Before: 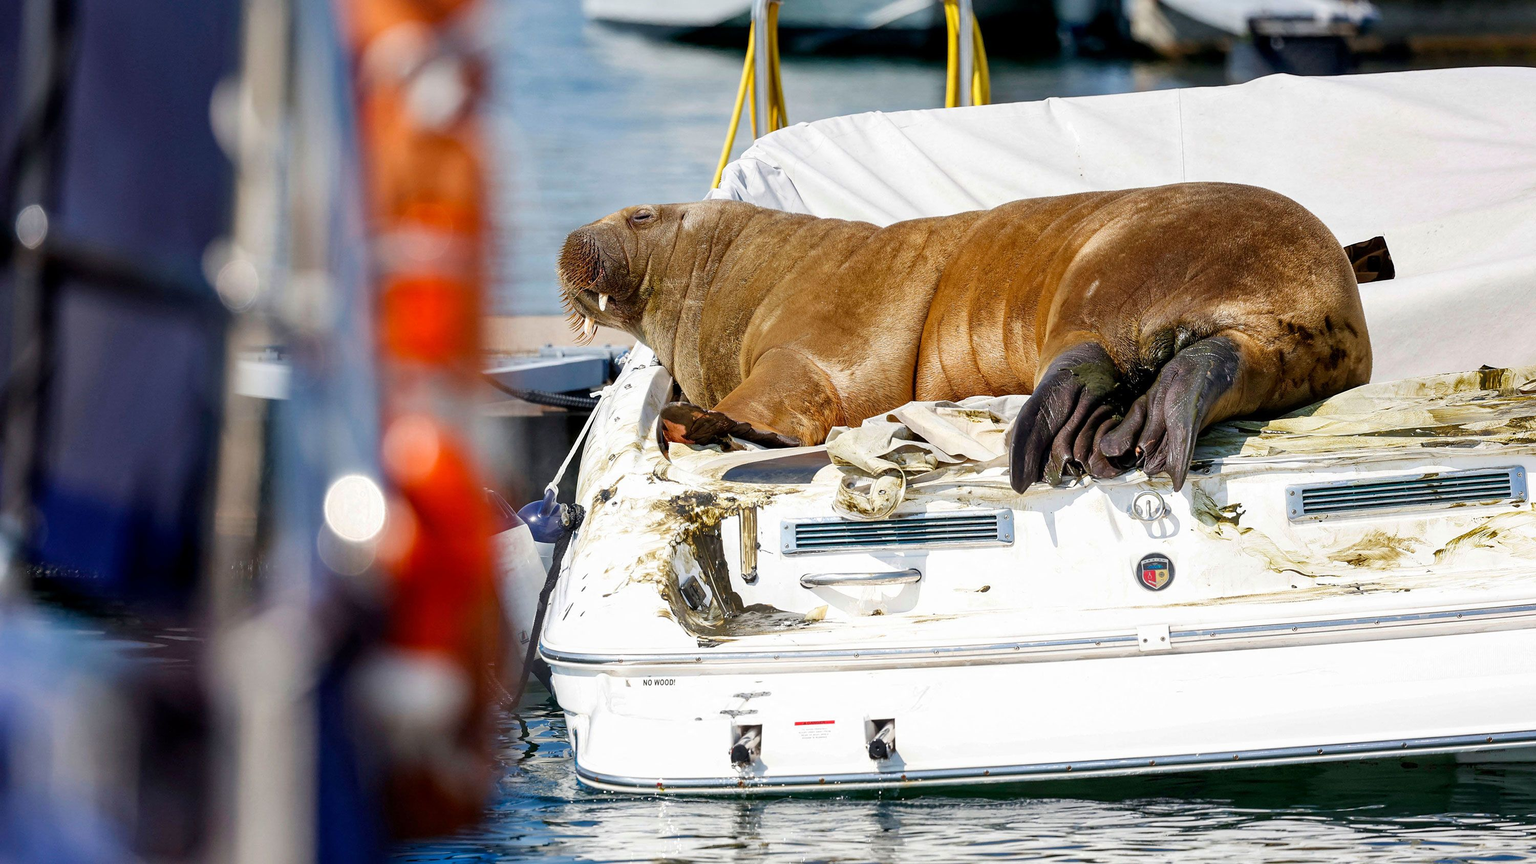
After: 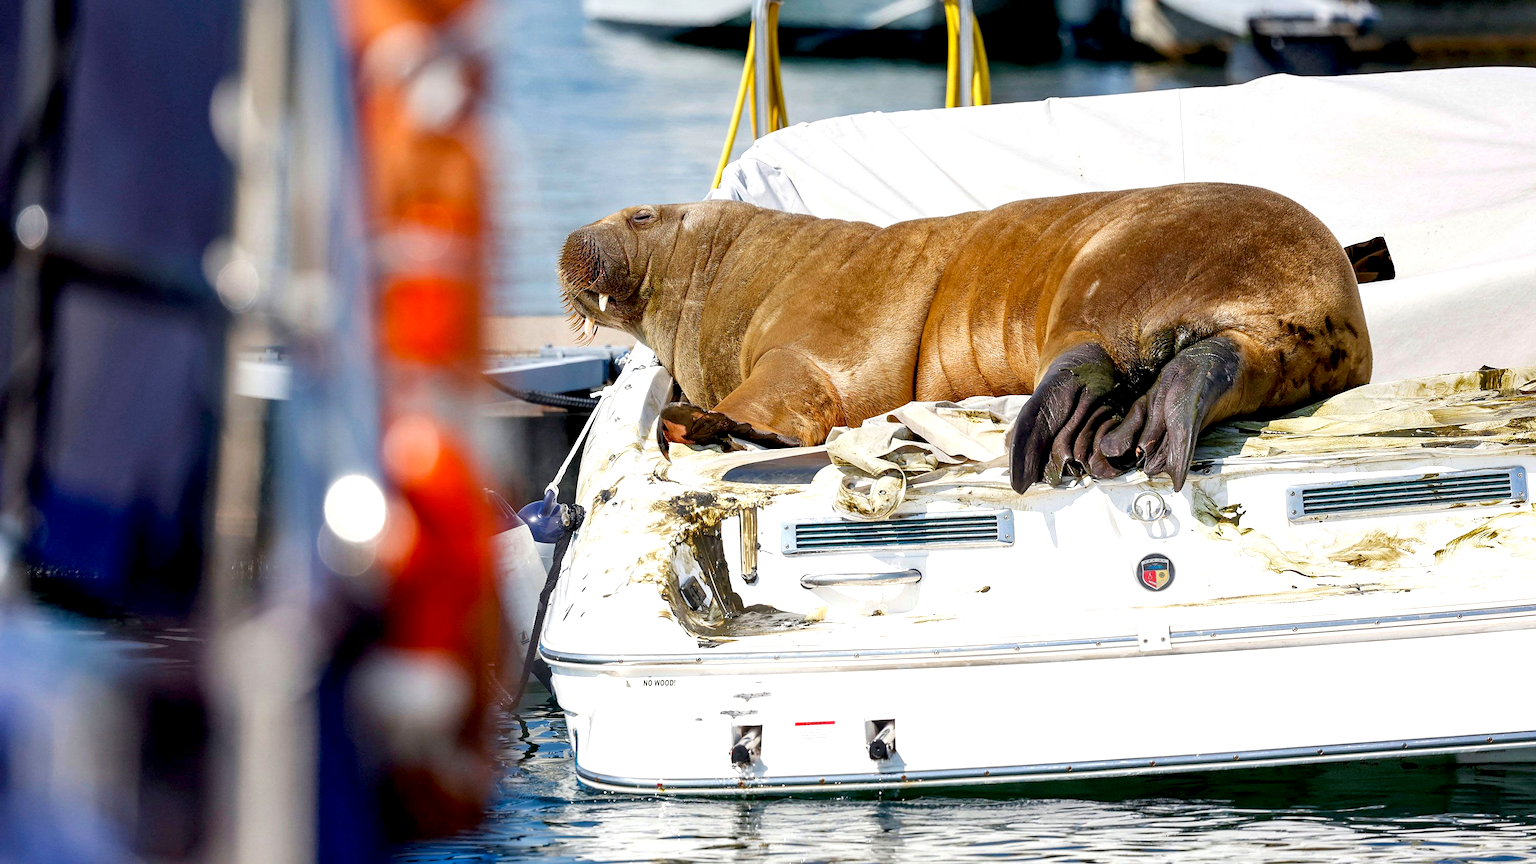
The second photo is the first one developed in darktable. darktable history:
exposure: black level correction 0.005, exposure 0.286 EV, compensate exposure bias true, compensate highlight preservation false
